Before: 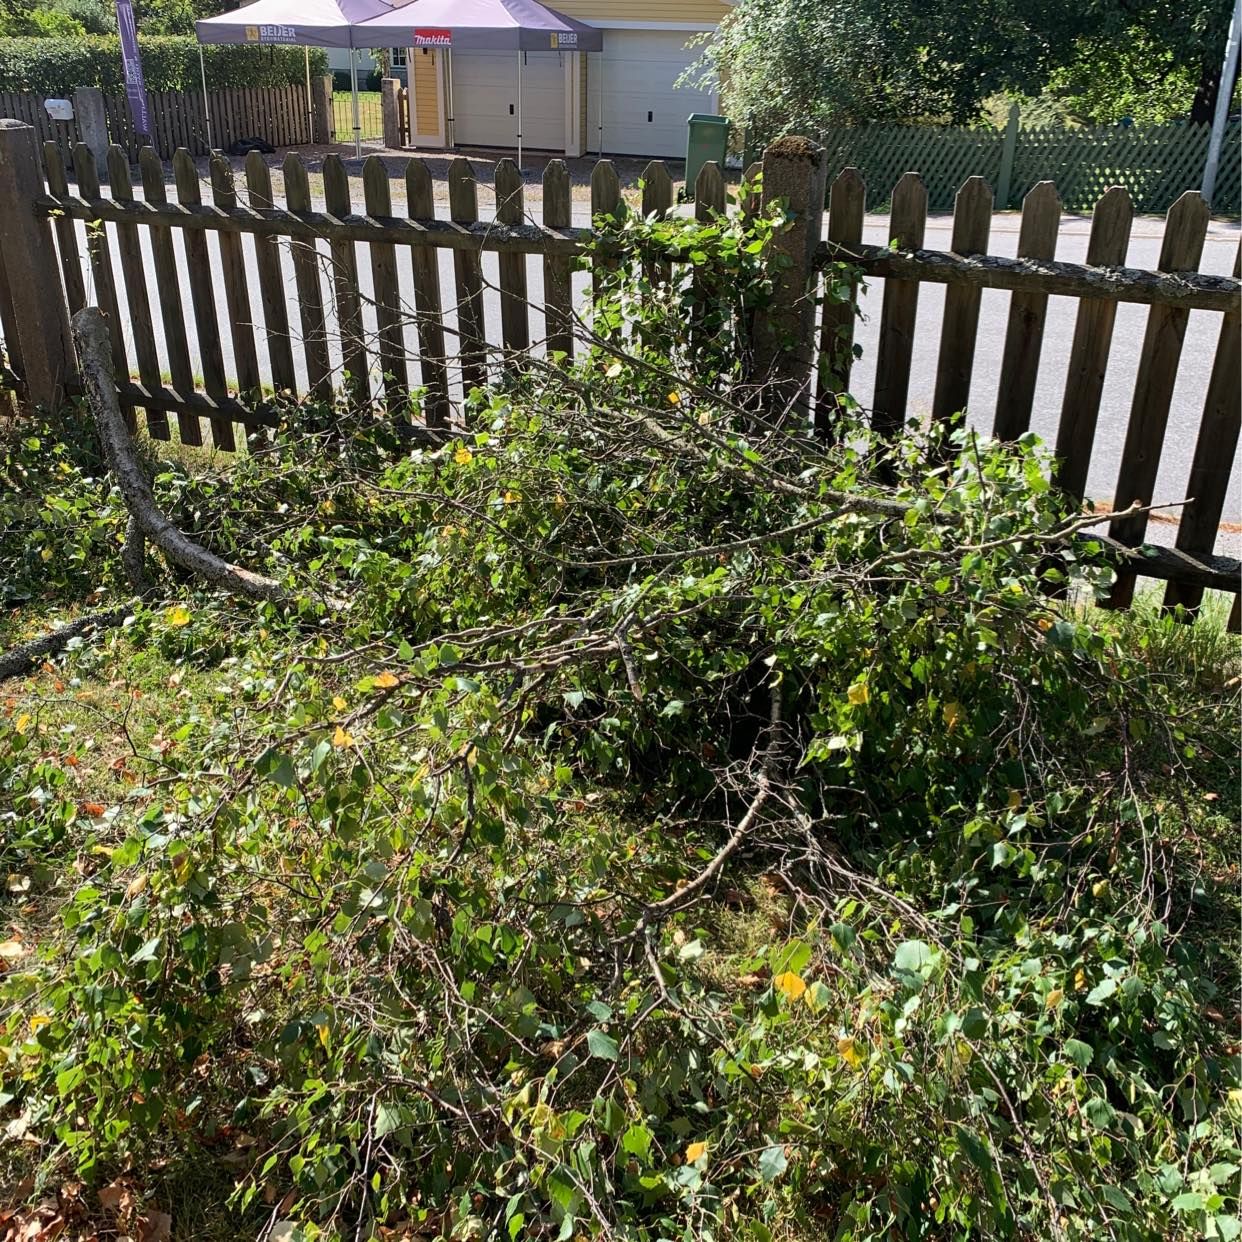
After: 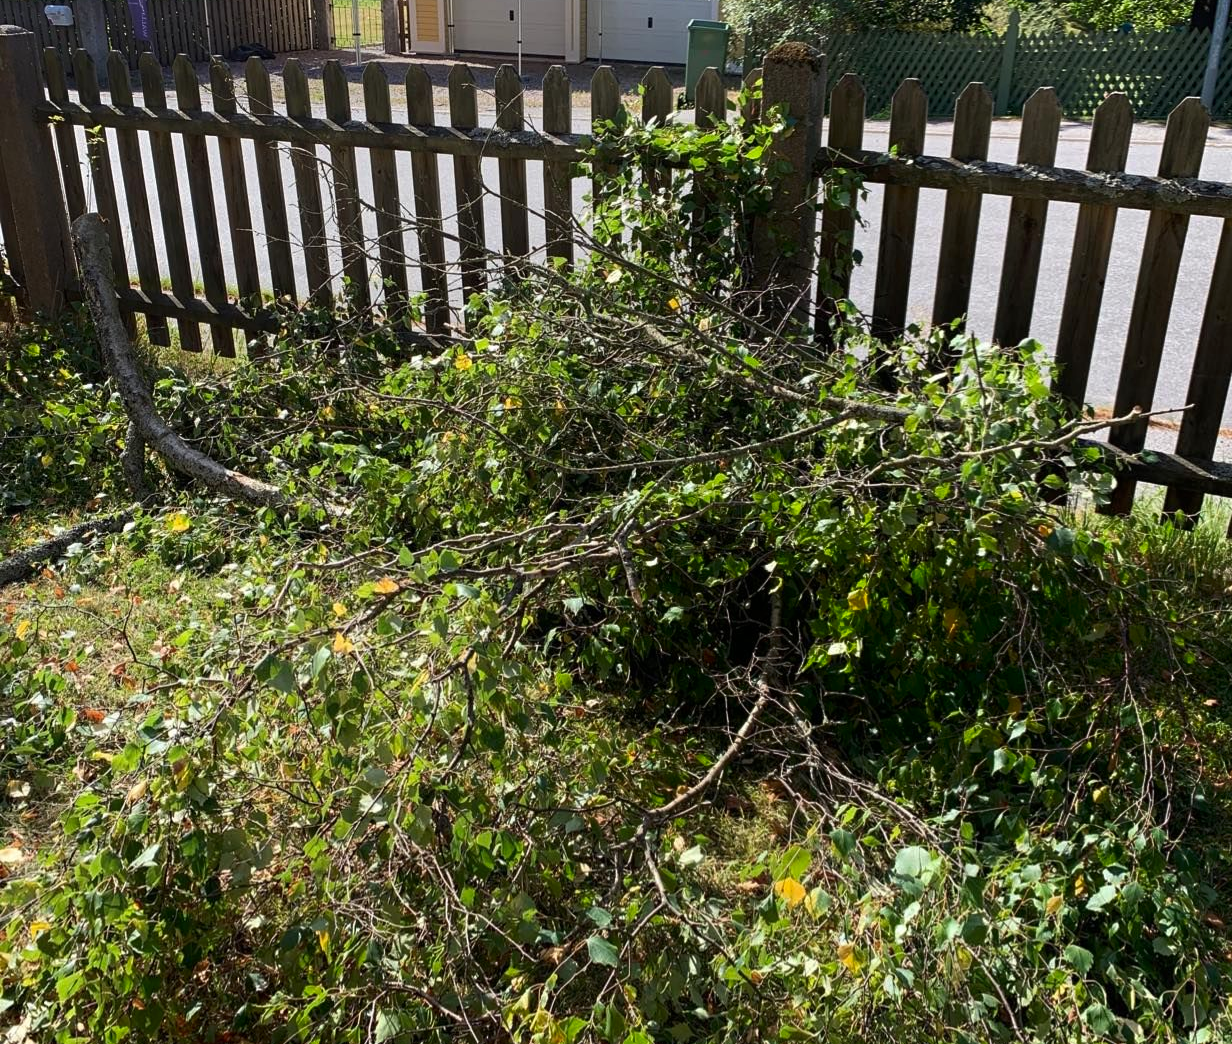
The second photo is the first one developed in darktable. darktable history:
crop: top 7.625%, bottom 8.027%
shadows and highlights: shadows -70, highlights 35, soften with gaussian
